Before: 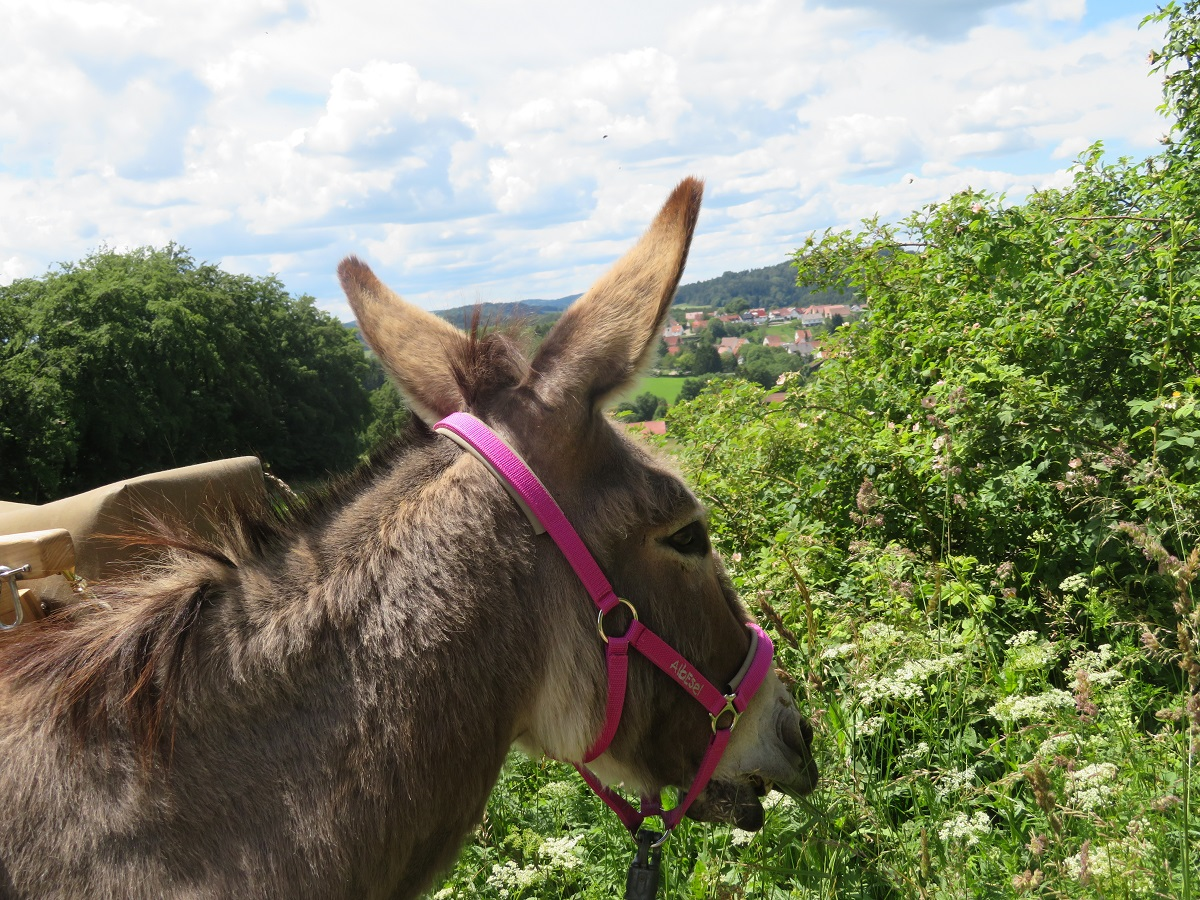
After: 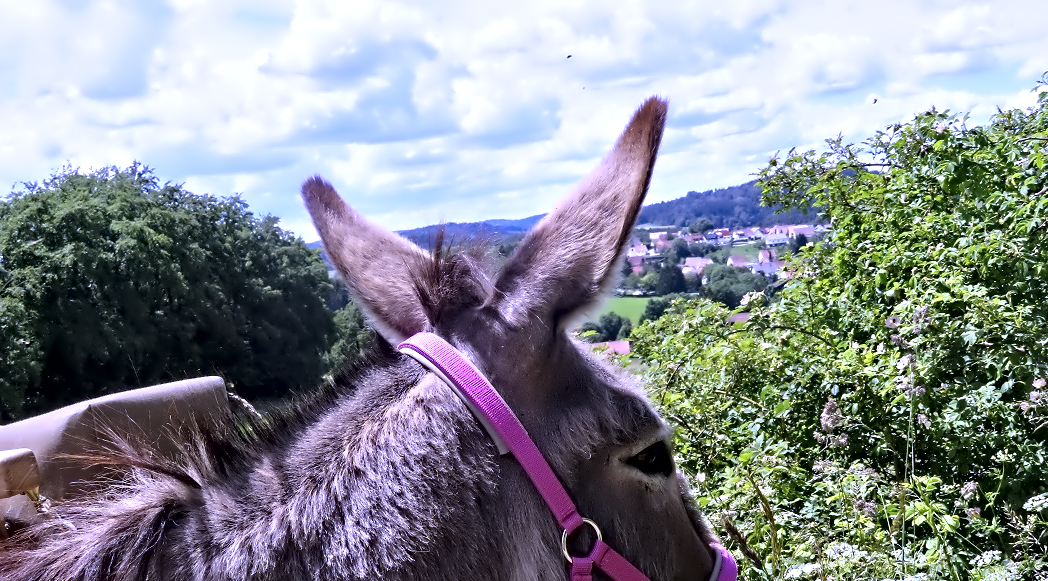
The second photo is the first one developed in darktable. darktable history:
local contrast: mode bilateral grid, contrast 20, coarseness 50, detail 159%, midtone range 0.2
white balance: red 0.98, blue 1.61
crop: left 3.015%, top 8.969%, right 9.647%, bottom 26.457%
contrast equalizer: octaves 7, y [[0.5, 0.542, 0.583, 0.625, 0.667, 0.708], [0.5 ×6], [0.5 ×6], [0, 0.033, 0.067, 0.1, 0.133, 0.167], [0, 0.05, 0.1, 0.15, 0.2, 0.25]]
